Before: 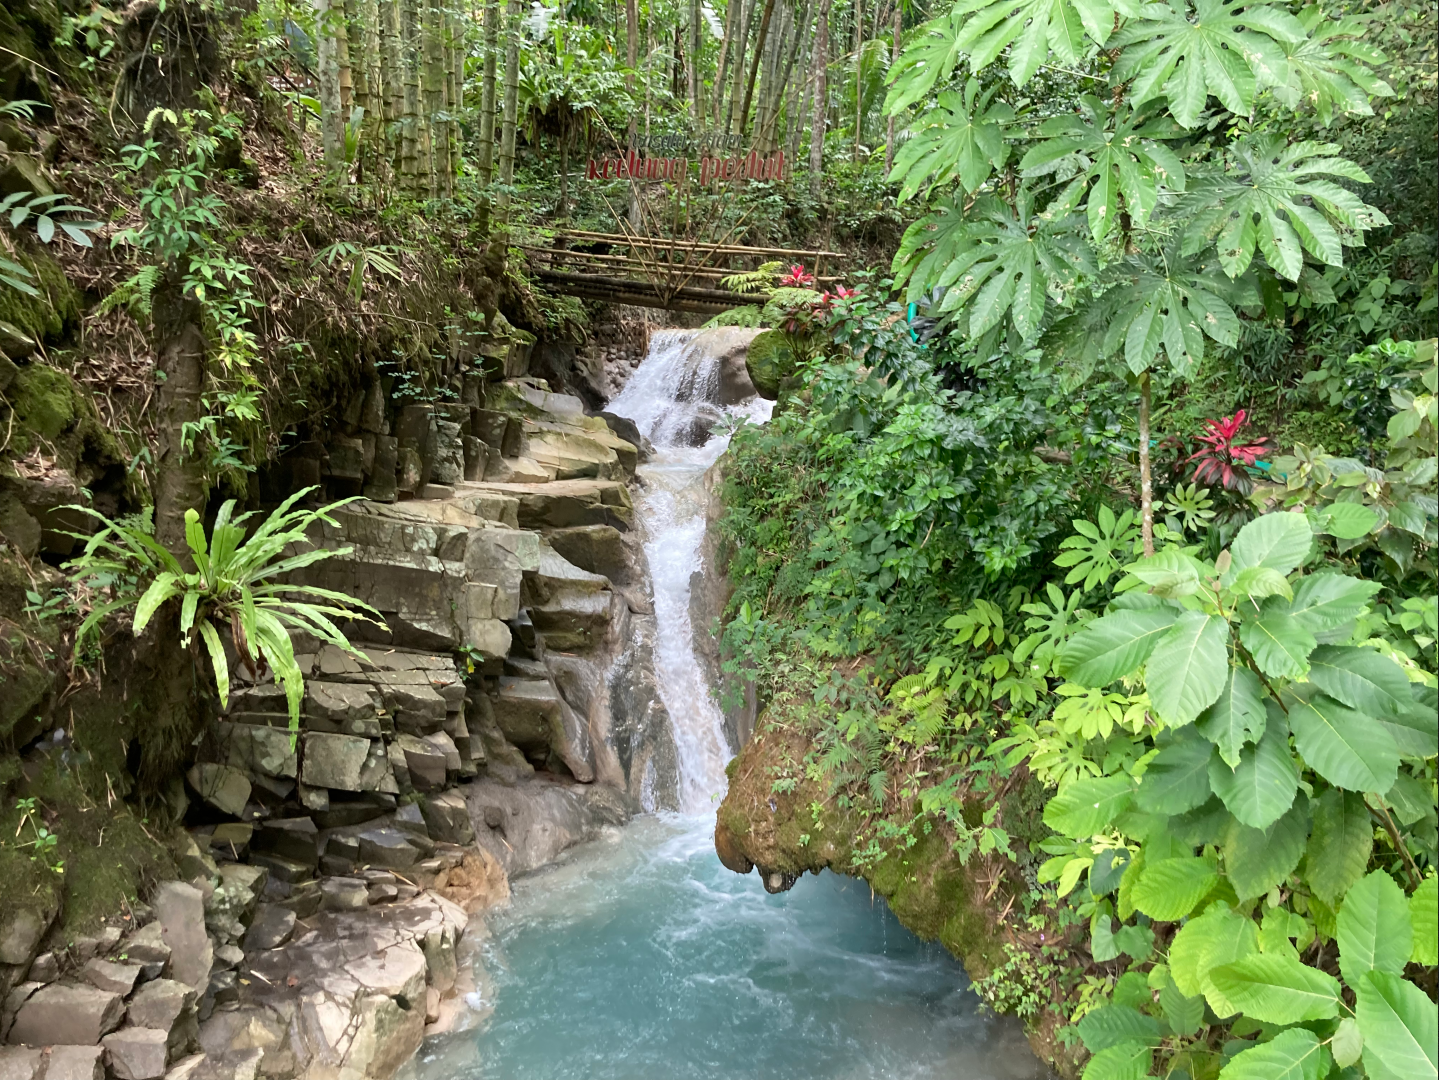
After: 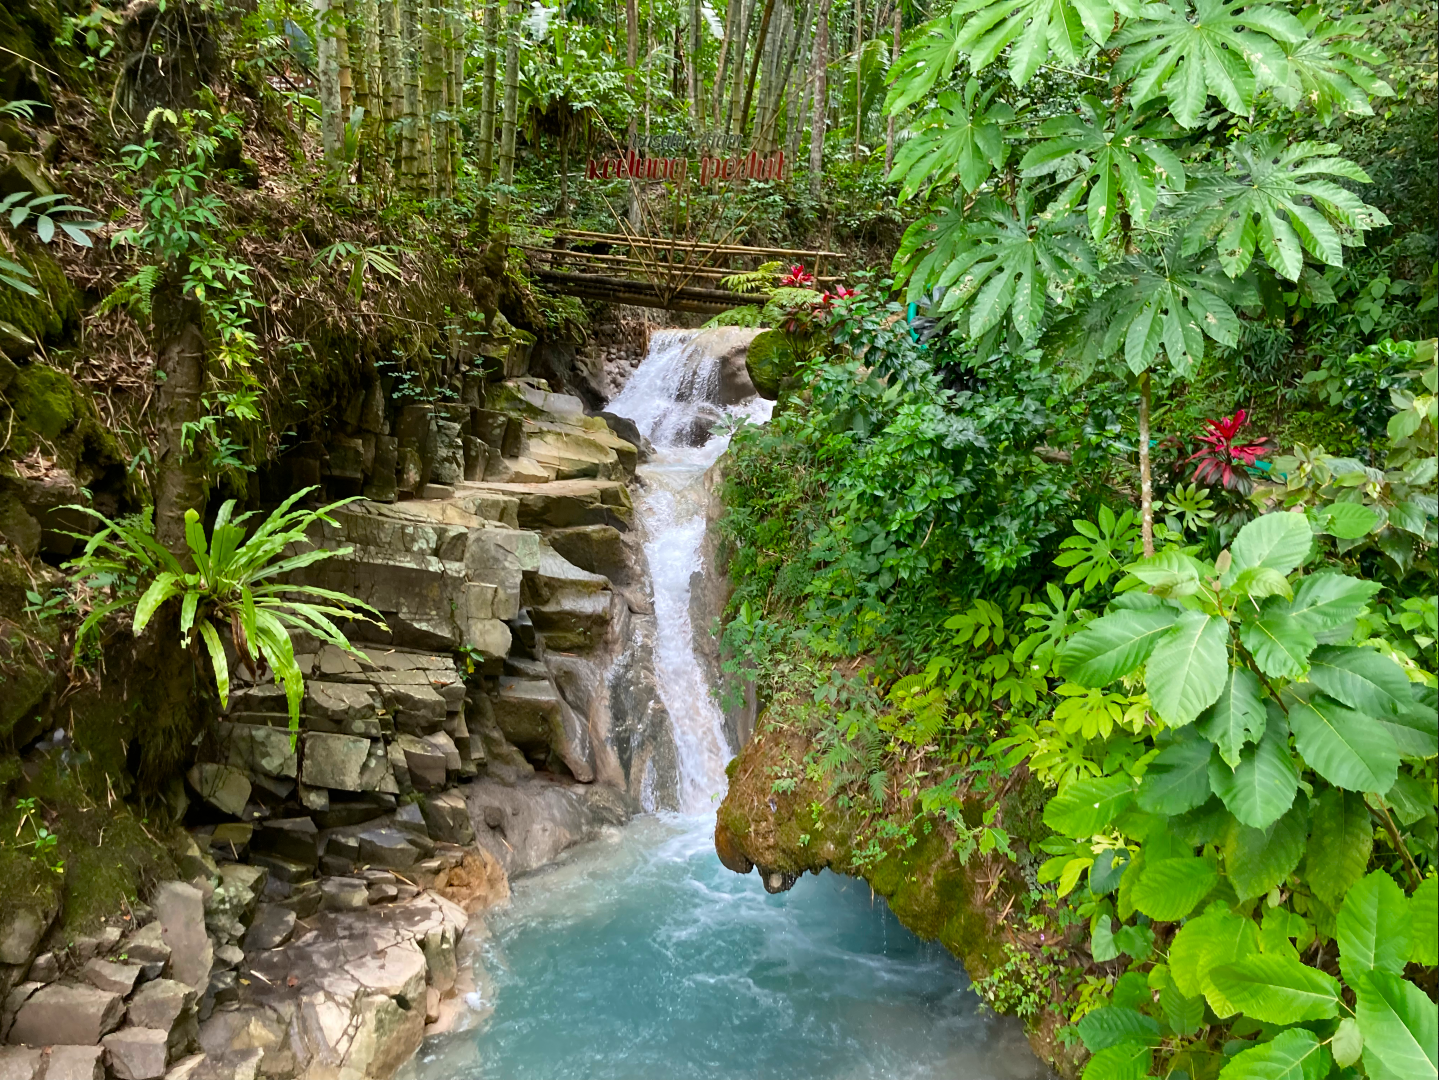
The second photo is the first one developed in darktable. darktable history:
color balance rgb: shadows lift › luminance -9.241%, perceptual saturation grading › global saturation 24.992%, saturation formula JzAzBz (2021)
